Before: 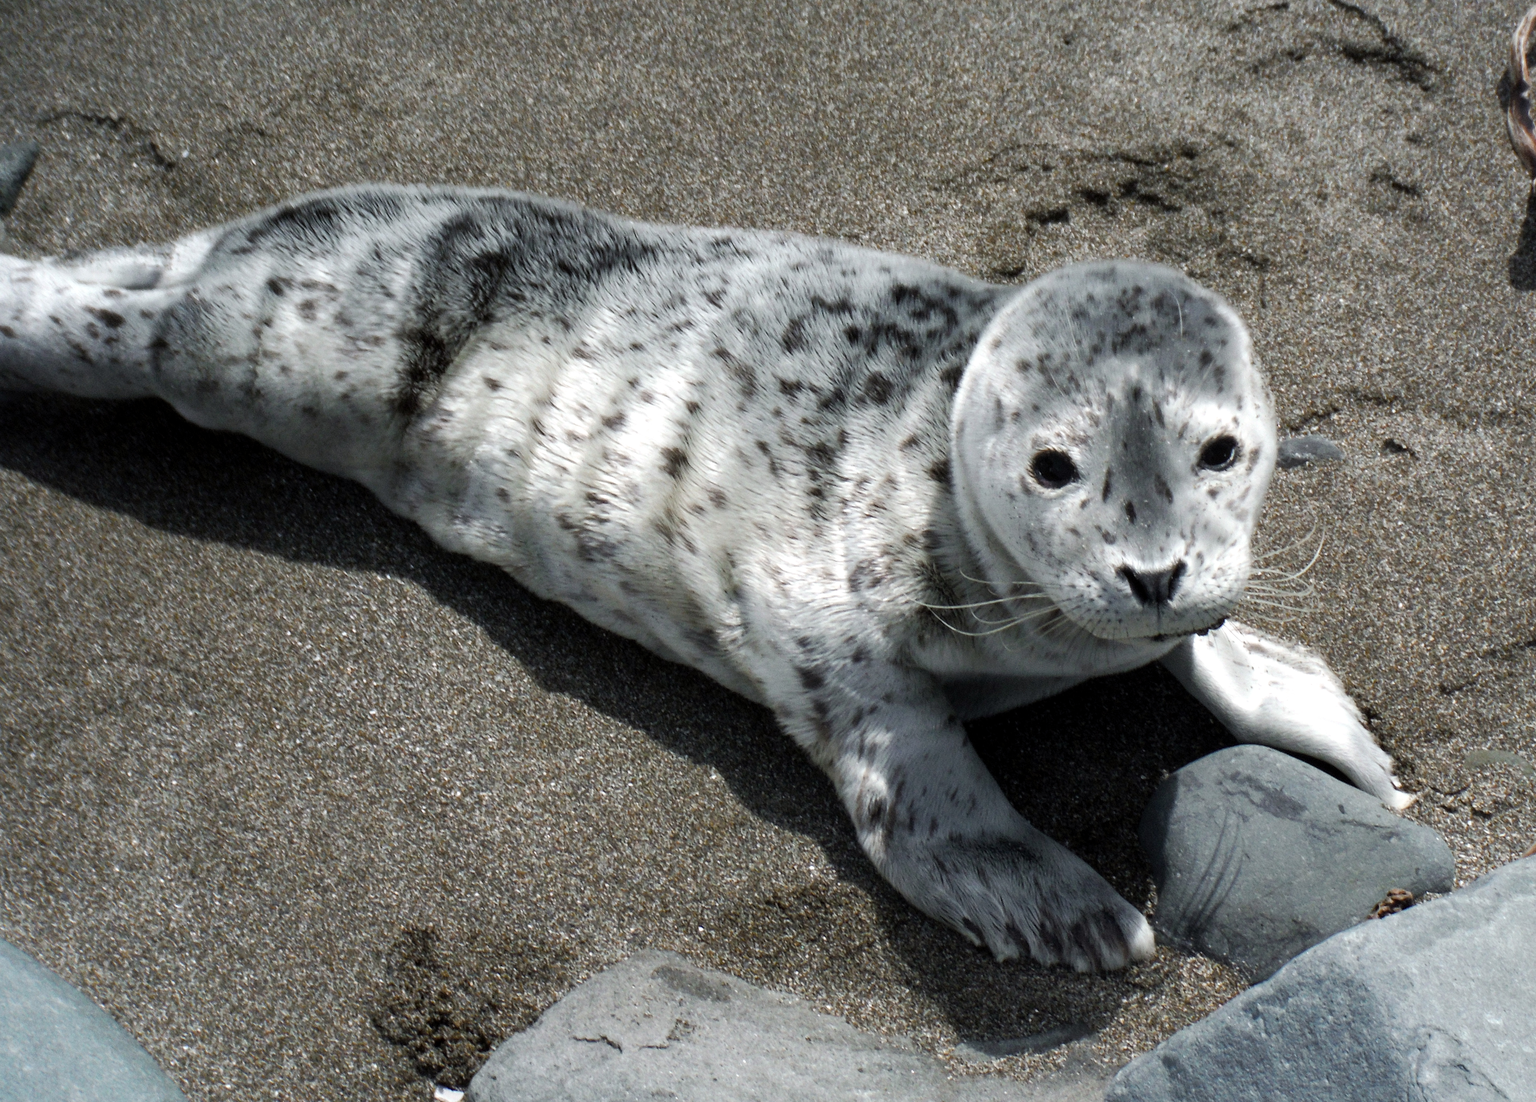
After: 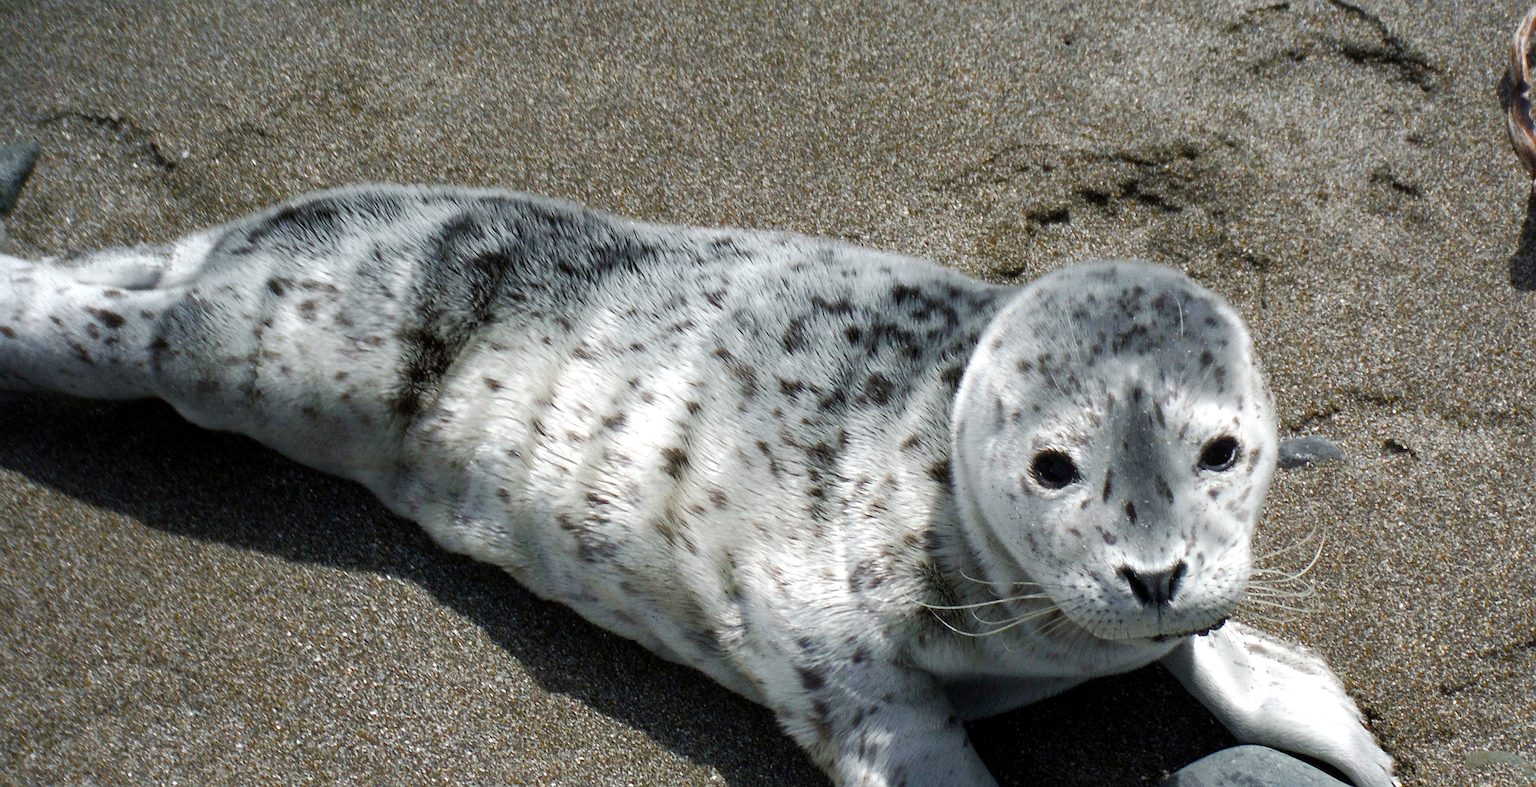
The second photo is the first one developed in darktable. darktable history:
sharpen: amount 0.575
crop: bottom 28.576%
color balance rgb: perceptual saturation grading › global saturation 35%, perceptual saturation grading › highlights -30%, perceptual saturation grading › shadows 35%, perceptual brilliance grading › global brilliance 3%, perceptual brilliance grading › highlights -3%, perceptual brilliance grading › shadows 3%
